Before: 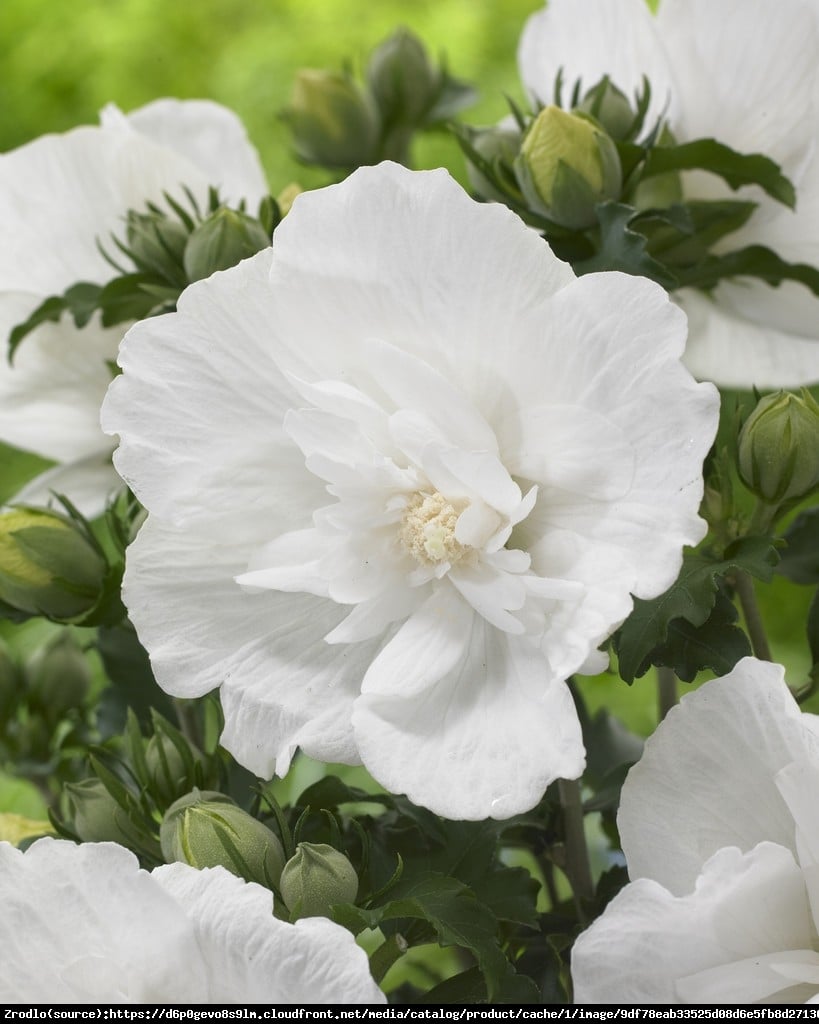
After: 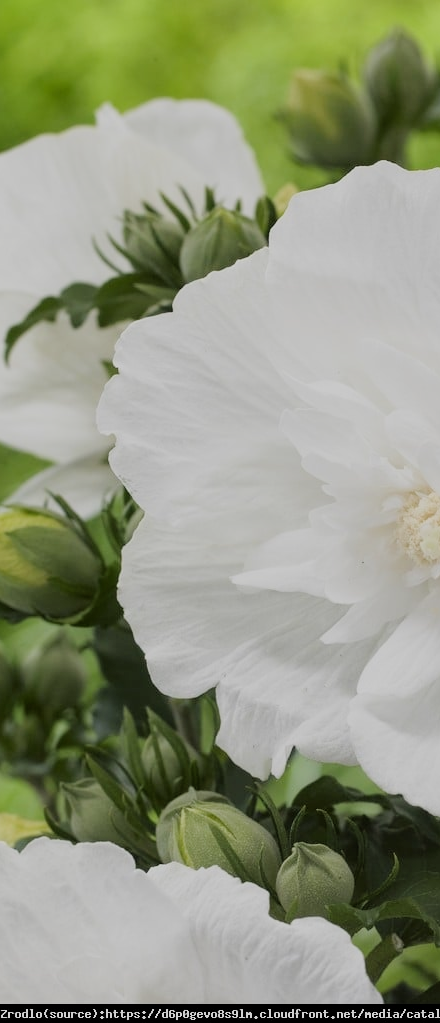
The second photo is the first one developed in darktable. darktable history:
crop: left 0.587%, right 45.588%, bottom 0.086%
filmic rgb: black relative exposure -8.54 EV, white relative exposure 5.52 EV, hardness 3.39, contrast 1.016
